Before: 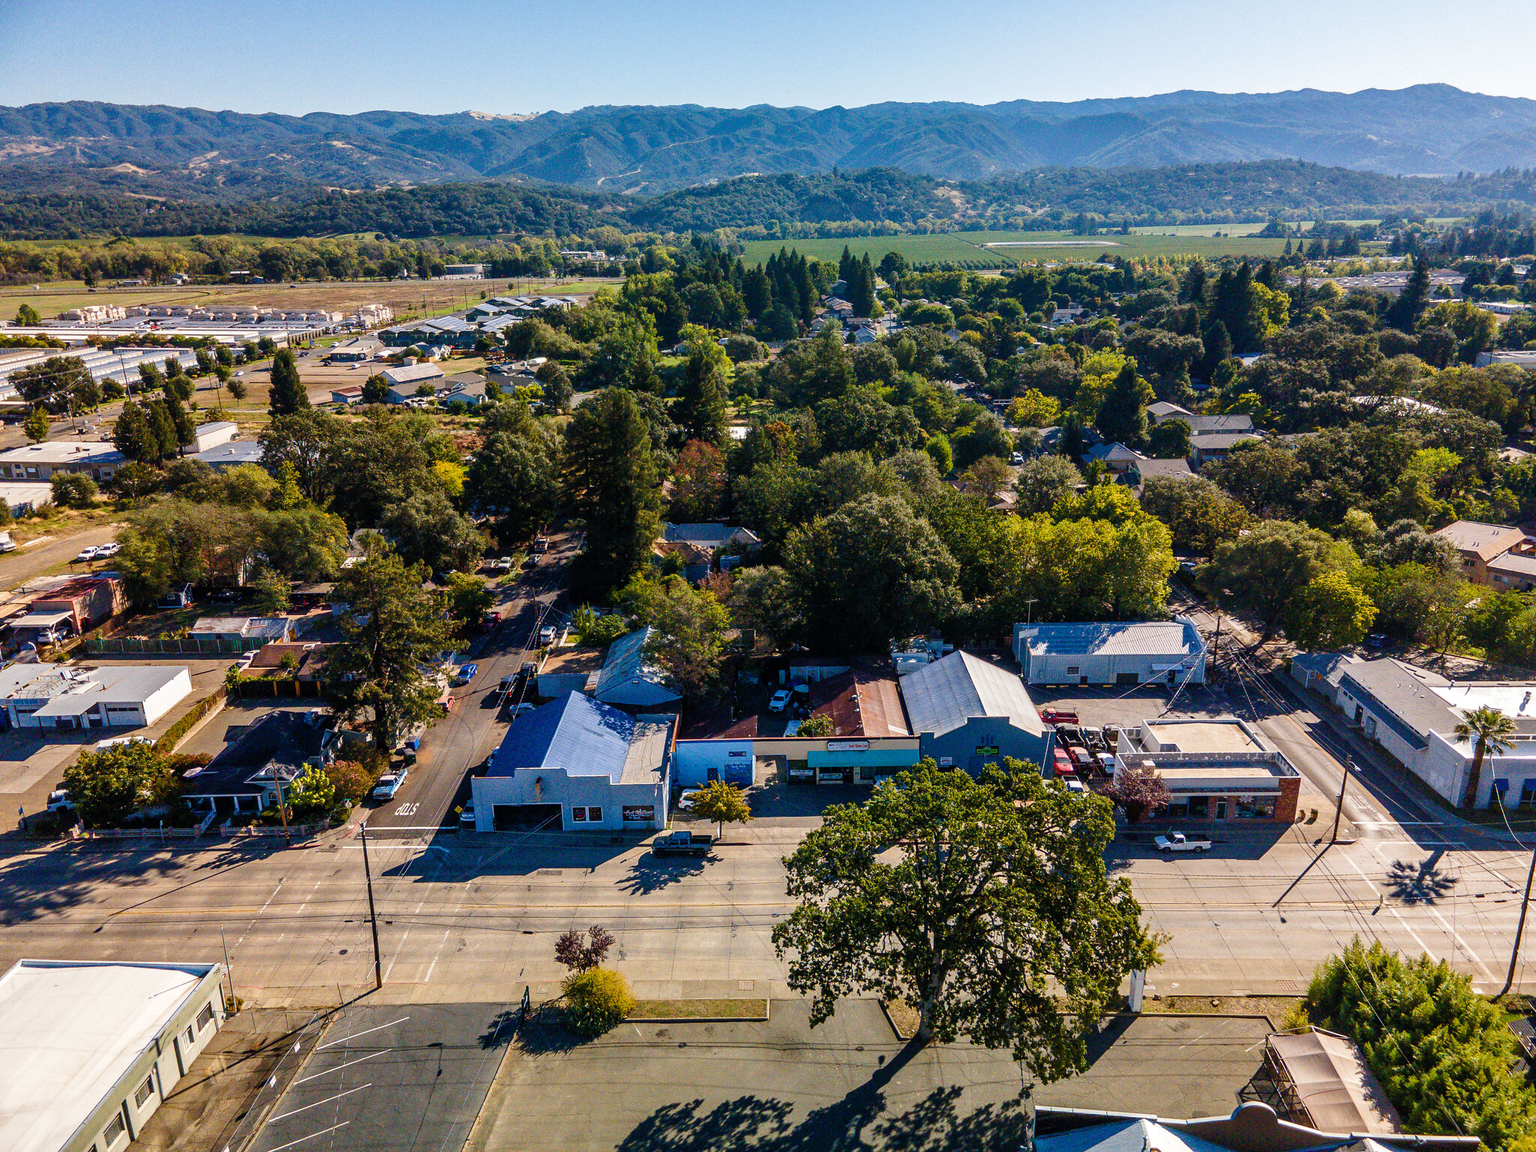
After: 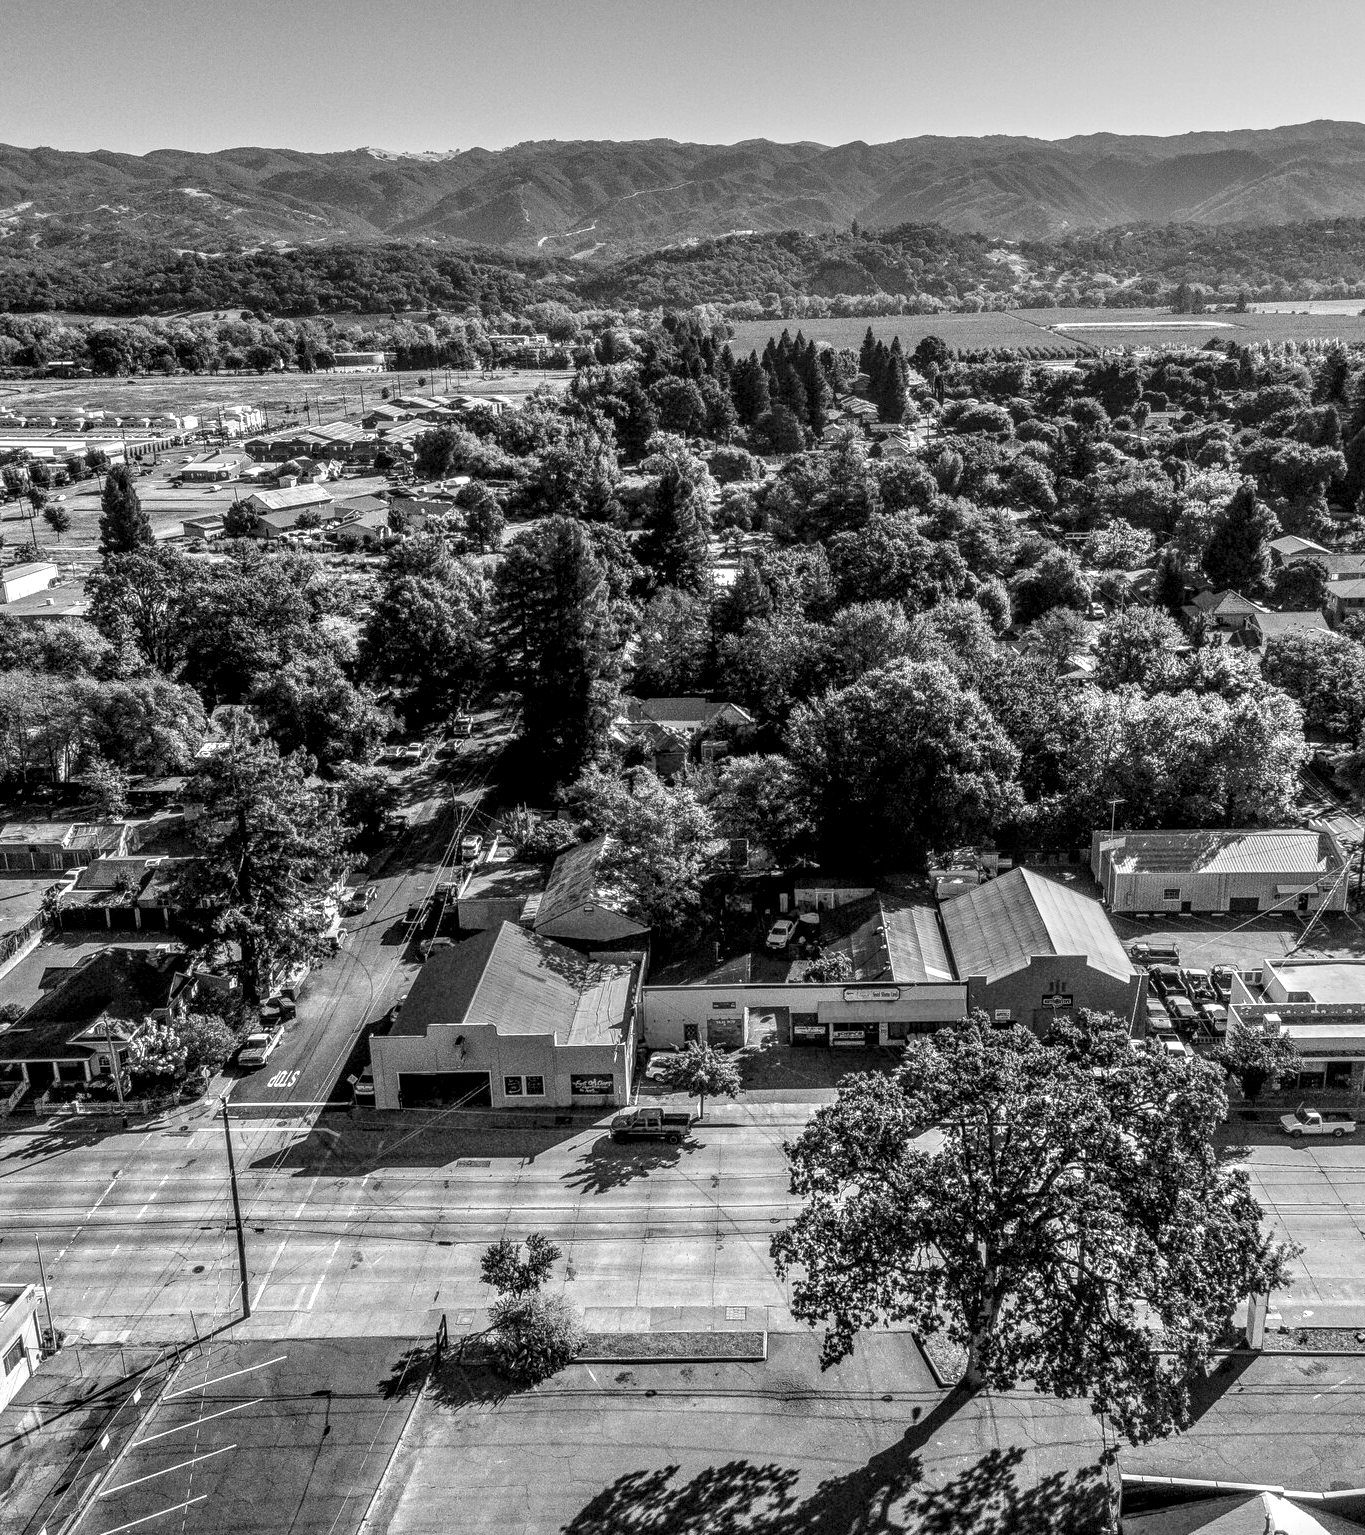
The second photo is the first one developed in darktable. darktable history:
exposure: exposure 0.559 EV, compensate highlight preservation false
local contrast: highlights 0%, shadows 0%, detail 182%
crop and rotate: left 12.648%, right 20.685%
white balance: red 0.98, blue 1.61
color correction: highlights a* 15.46, highlights b* -20.56
monochrome: a -71.75, b 75.82
contrast brightness saturation: contrast 0.04, saturation 0.16
color zones: curves: ch1 [(0, 0.469) (0.01, 0.469) (0.12, 0.446) (0.248, 0.469) (0.5, 0.5) (0.748, 0.5) (0.99, 0.469) (1, 0.469)]
